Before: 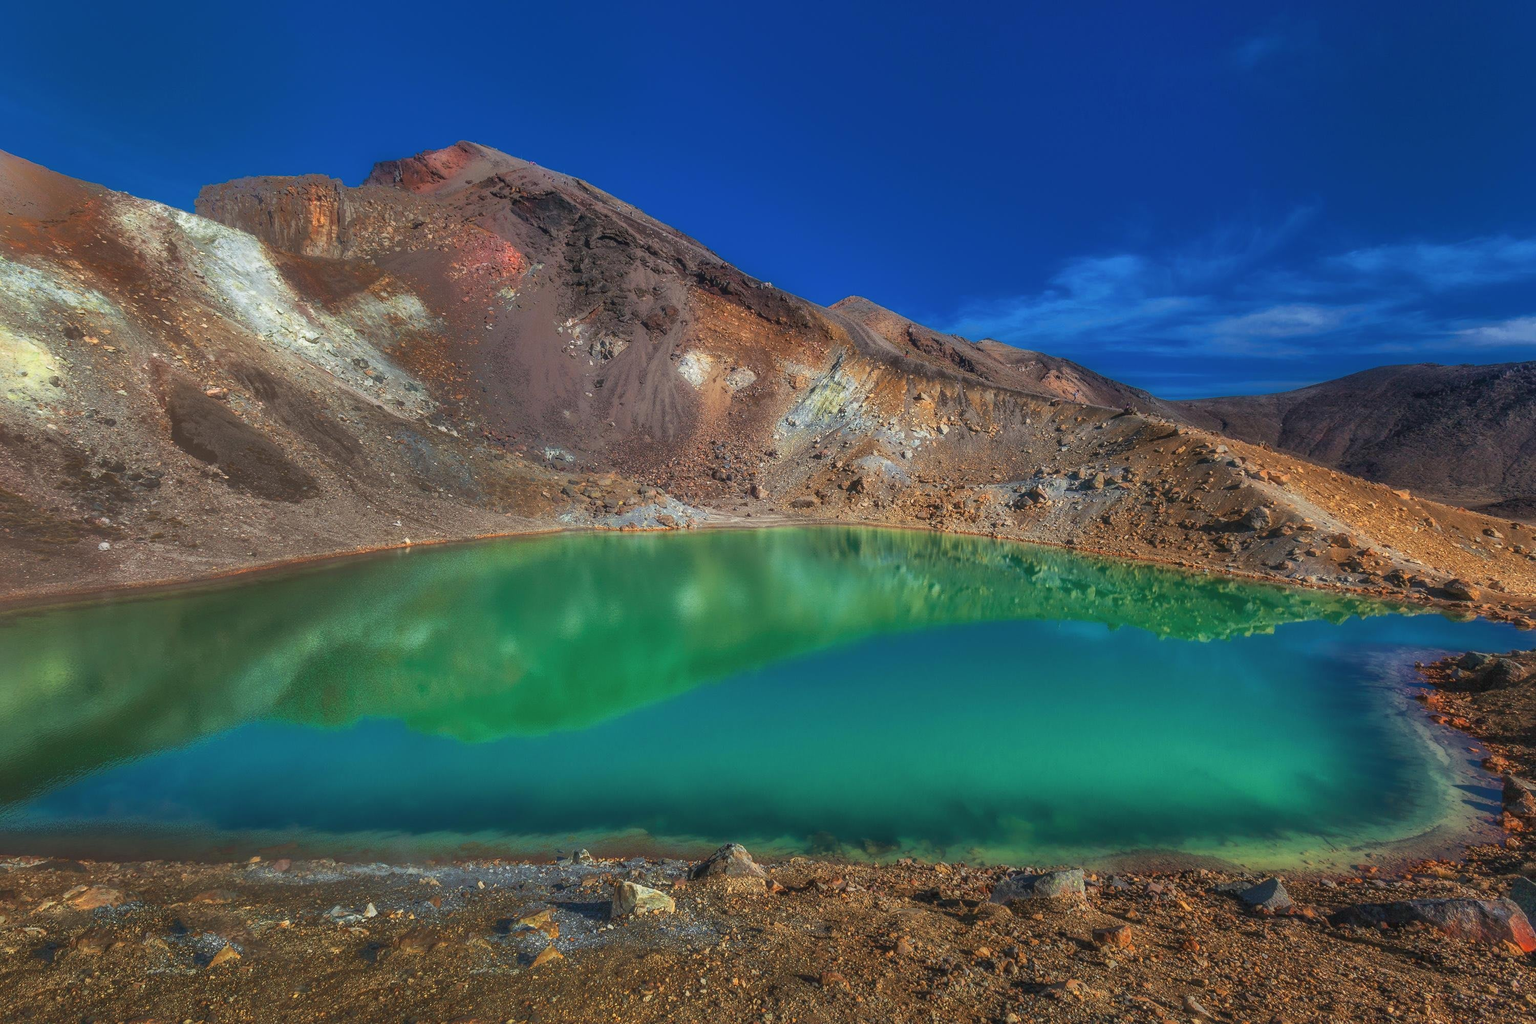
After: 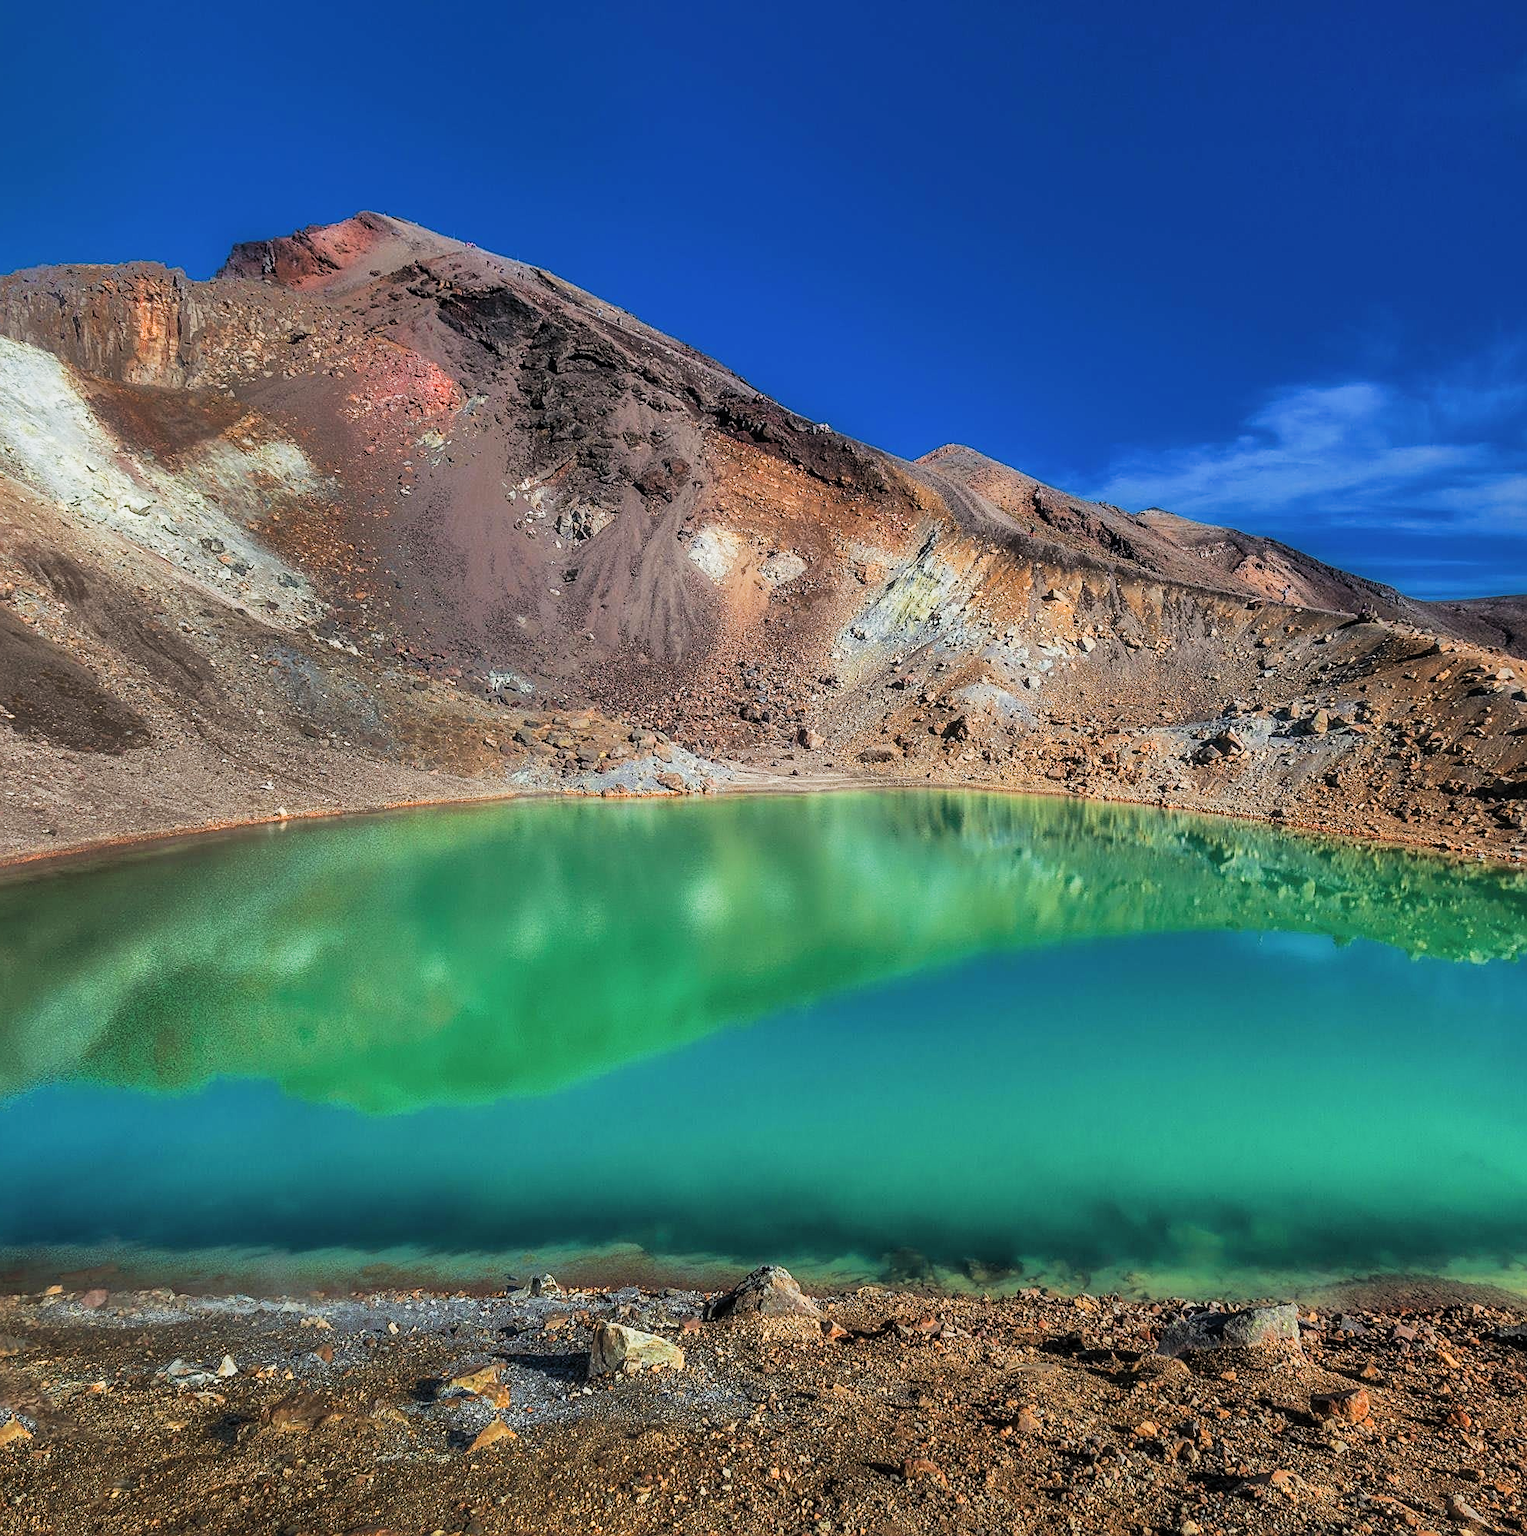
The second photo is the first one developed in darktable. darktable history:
crop and rotate: left 14.317%, right 19.399%
sharpen: on, module defaults
exposure: exposure 0.568 EV, compensate highlight preservation false
filmic rgb: black relative exposure -5 EV, white relative exposure 3.97 EV, hardness 2.9, contrast 1.301, highlights saturation mix -29.26%
